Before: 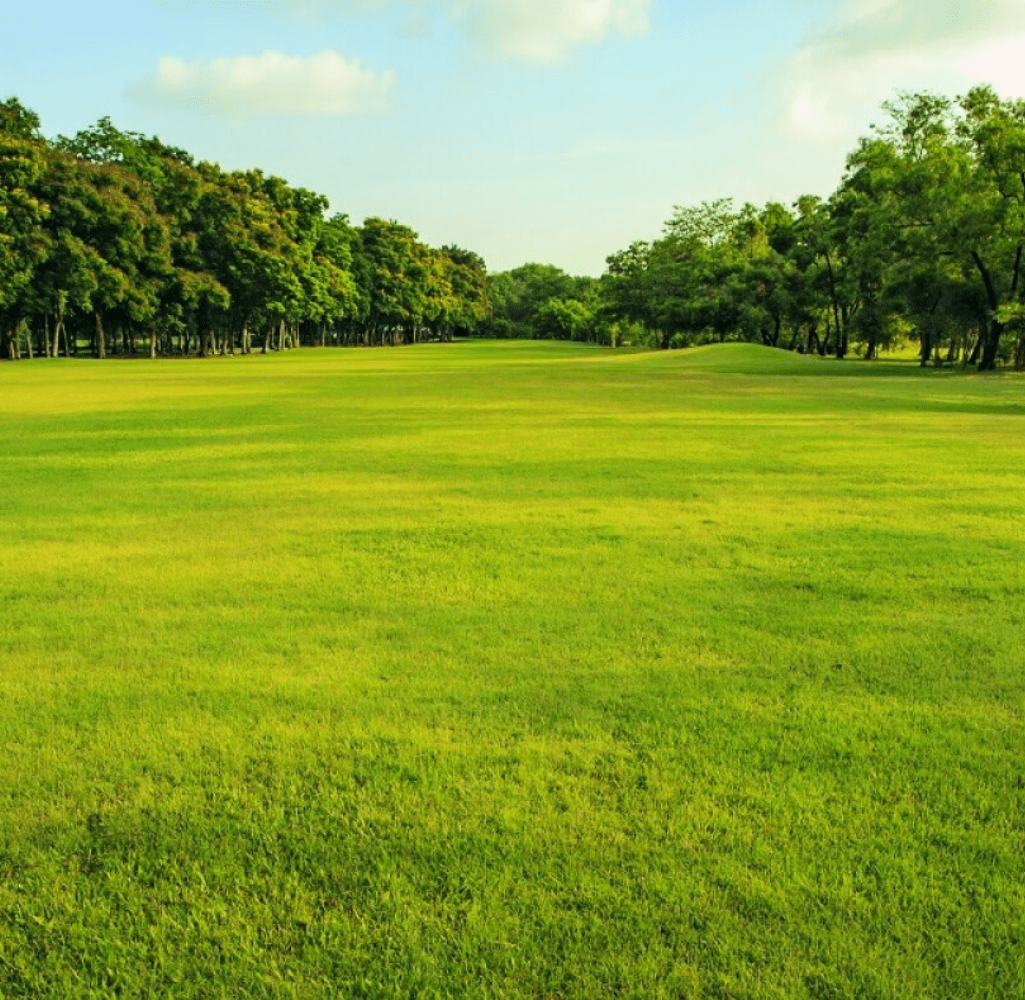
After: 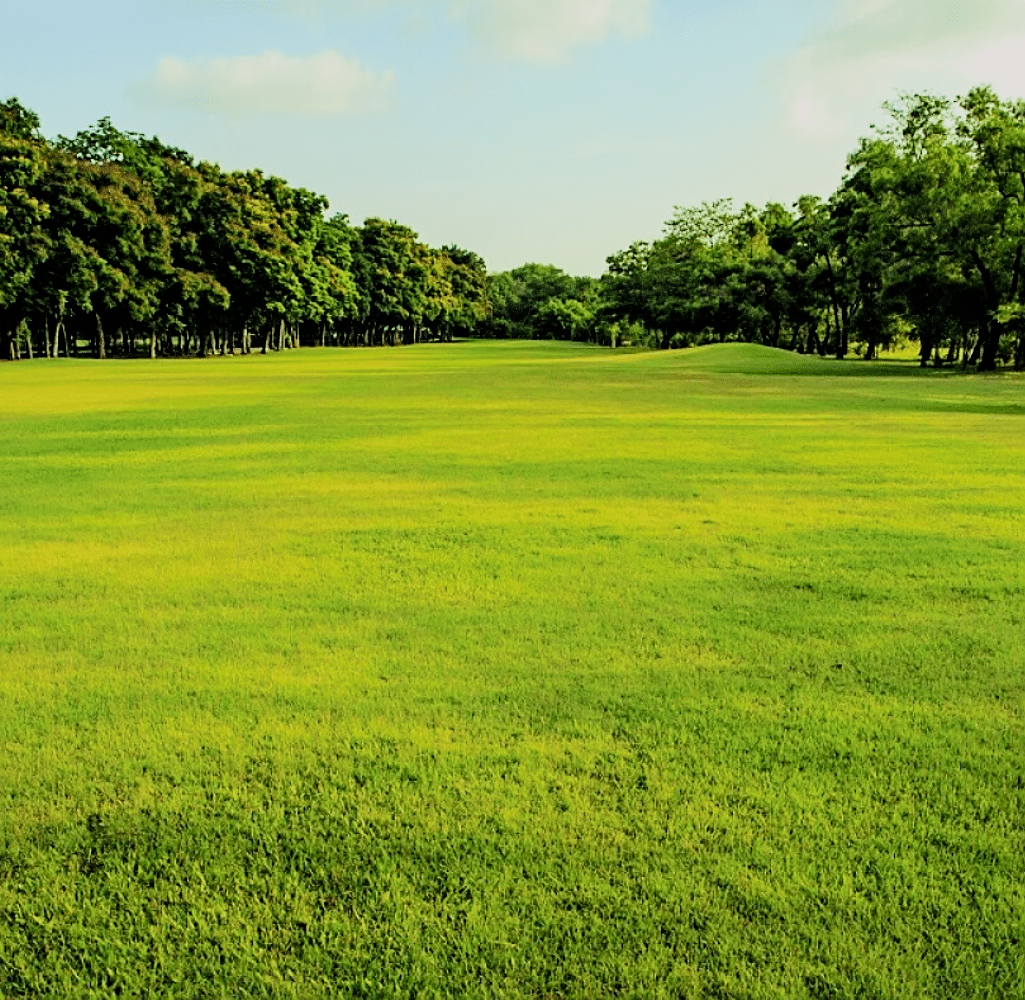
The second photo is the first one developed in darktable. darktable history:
filmic rgb: black relative exposure -5.1 EV, white relative exposure 3.98 EV, hardness 2.9, contrast 1.3, highlights saturation mix -9.82%, iterations of high-quality reconstruction 0
sharpen: on, module defaults
